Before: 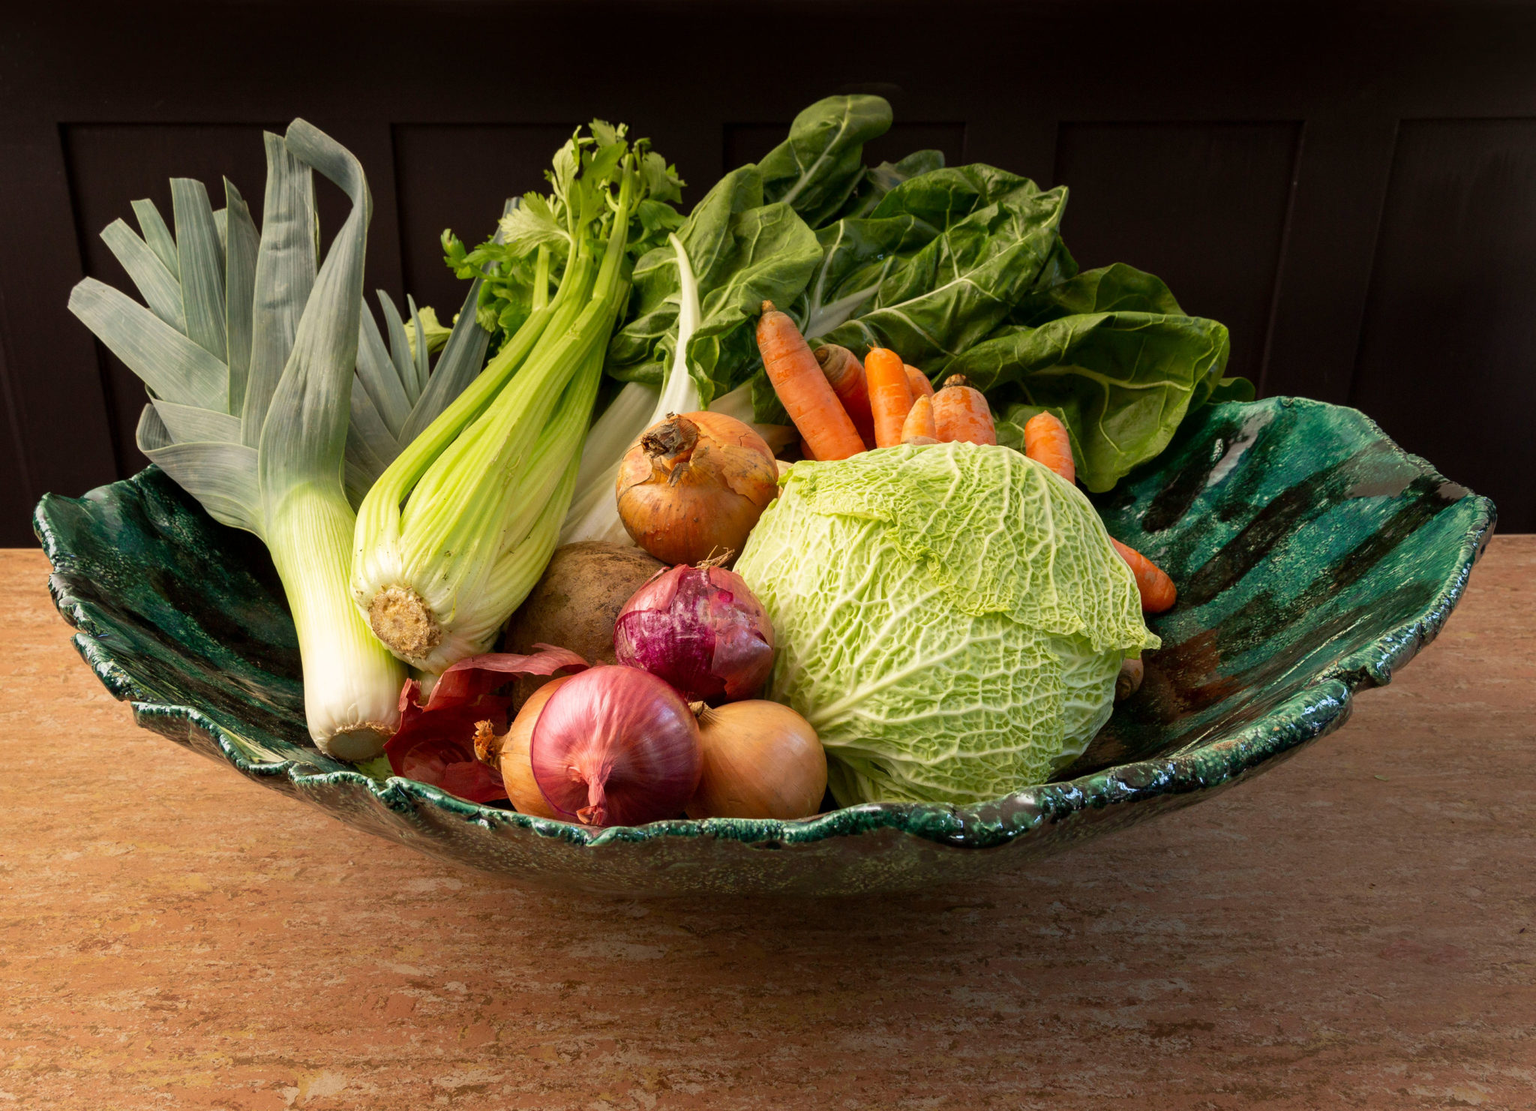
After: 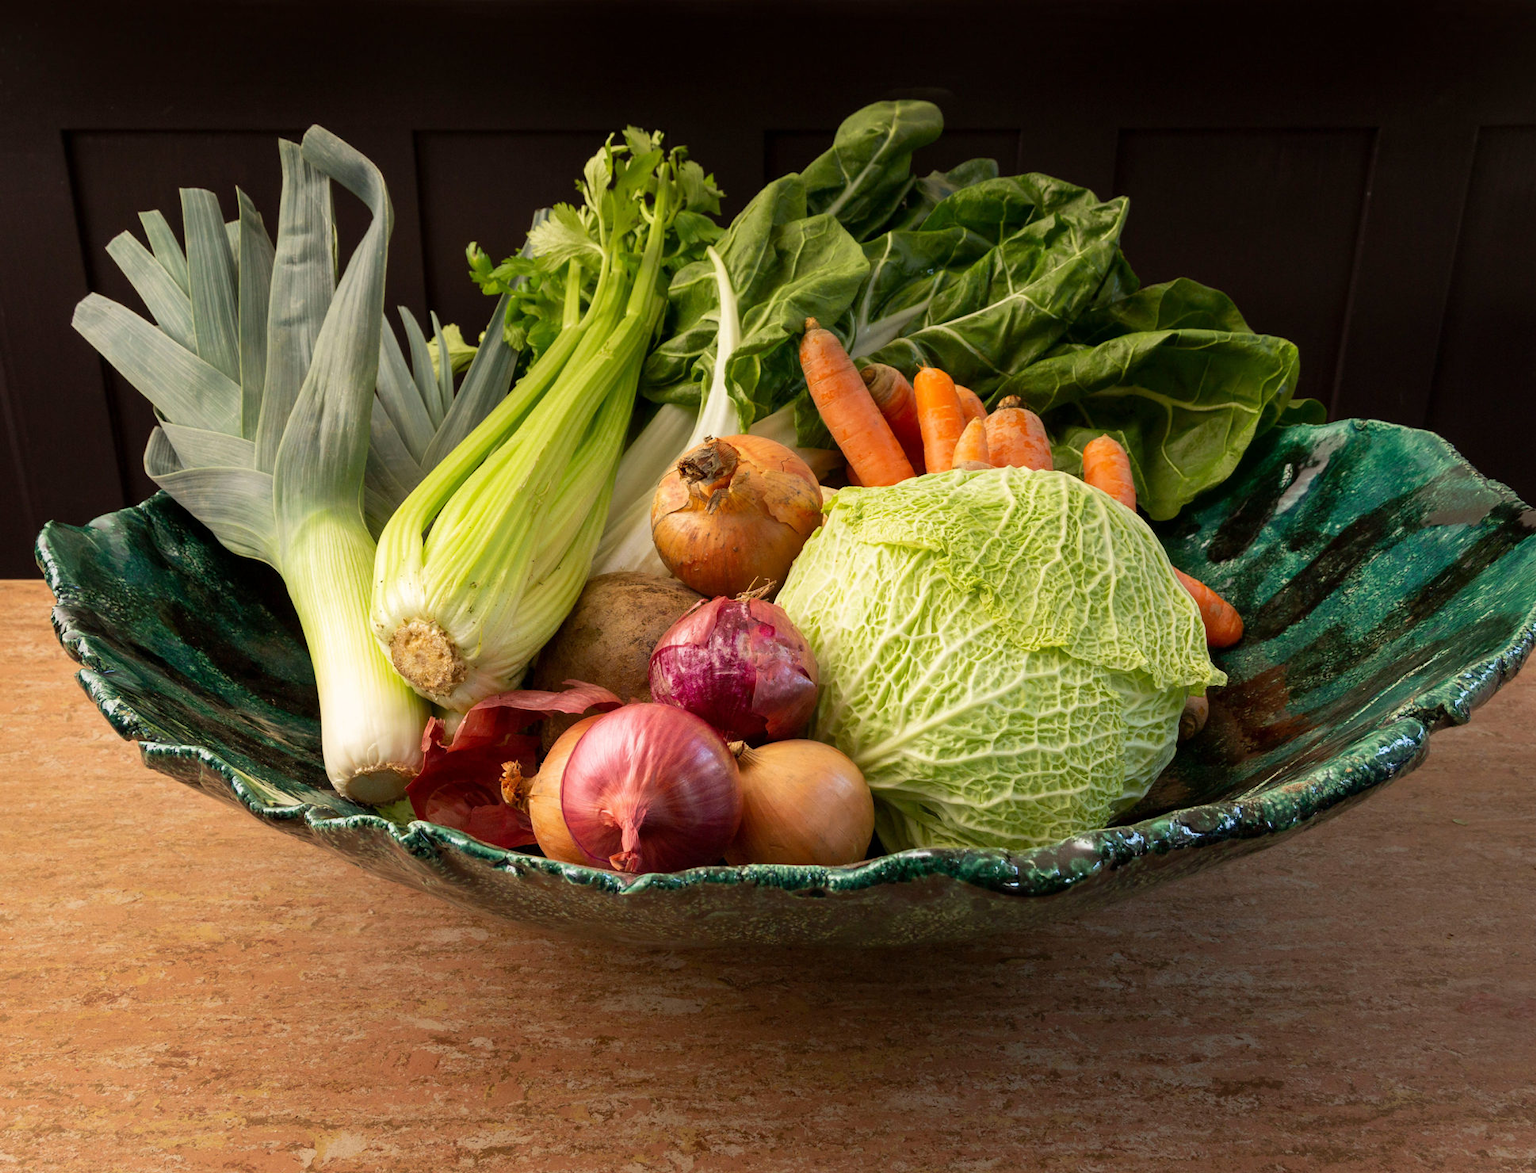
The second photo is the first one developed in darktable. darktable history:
crop and rotate: left 0%, right 5.359%
